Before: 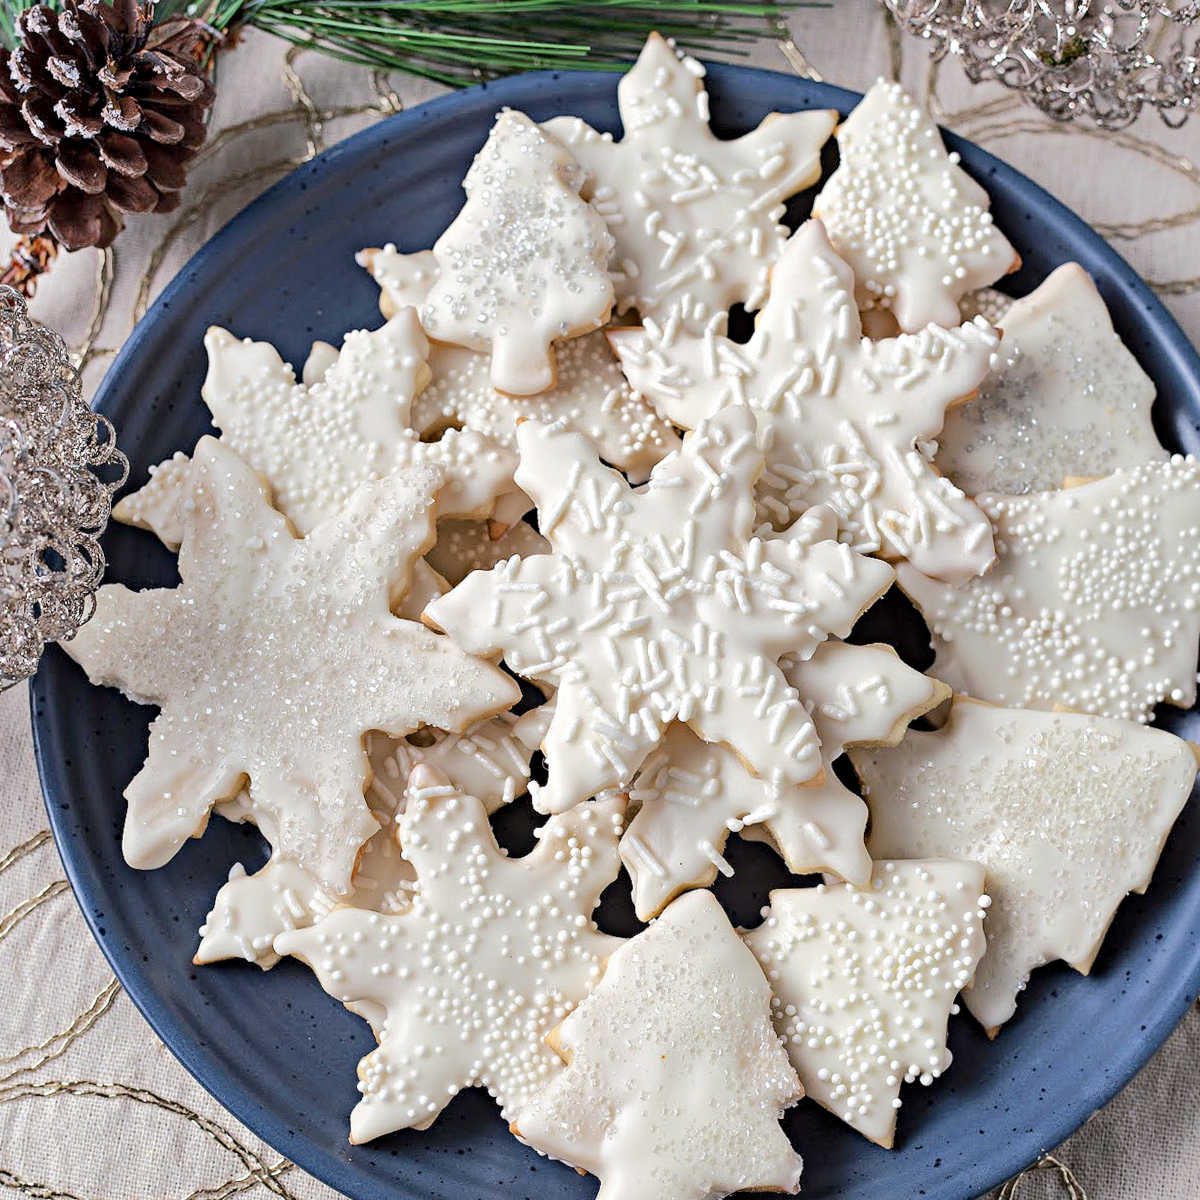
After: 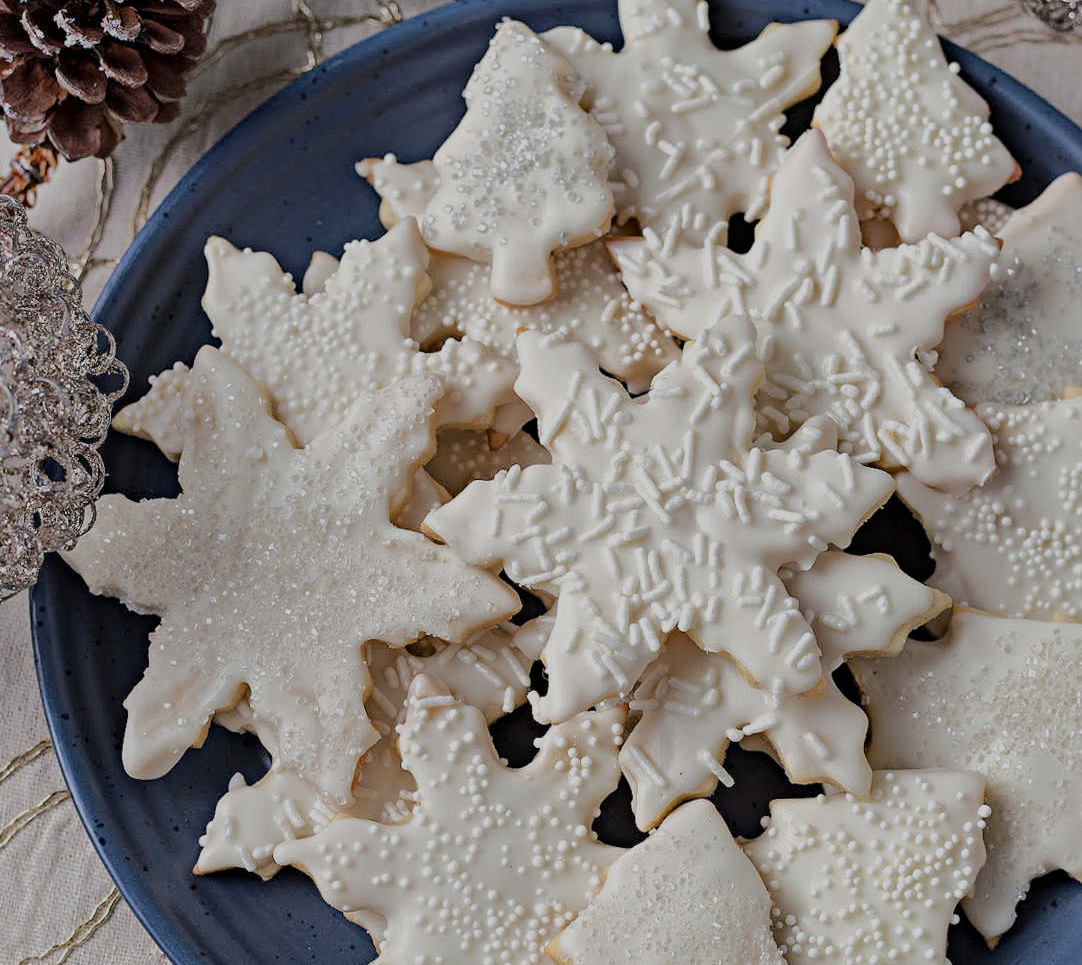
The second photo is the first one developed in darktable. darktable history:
crop: top 7.534%, right 9.777%, bottom 12.026%
exposure: black level correction 0, exposure -0.733 EV, compensate highlight preservation false
